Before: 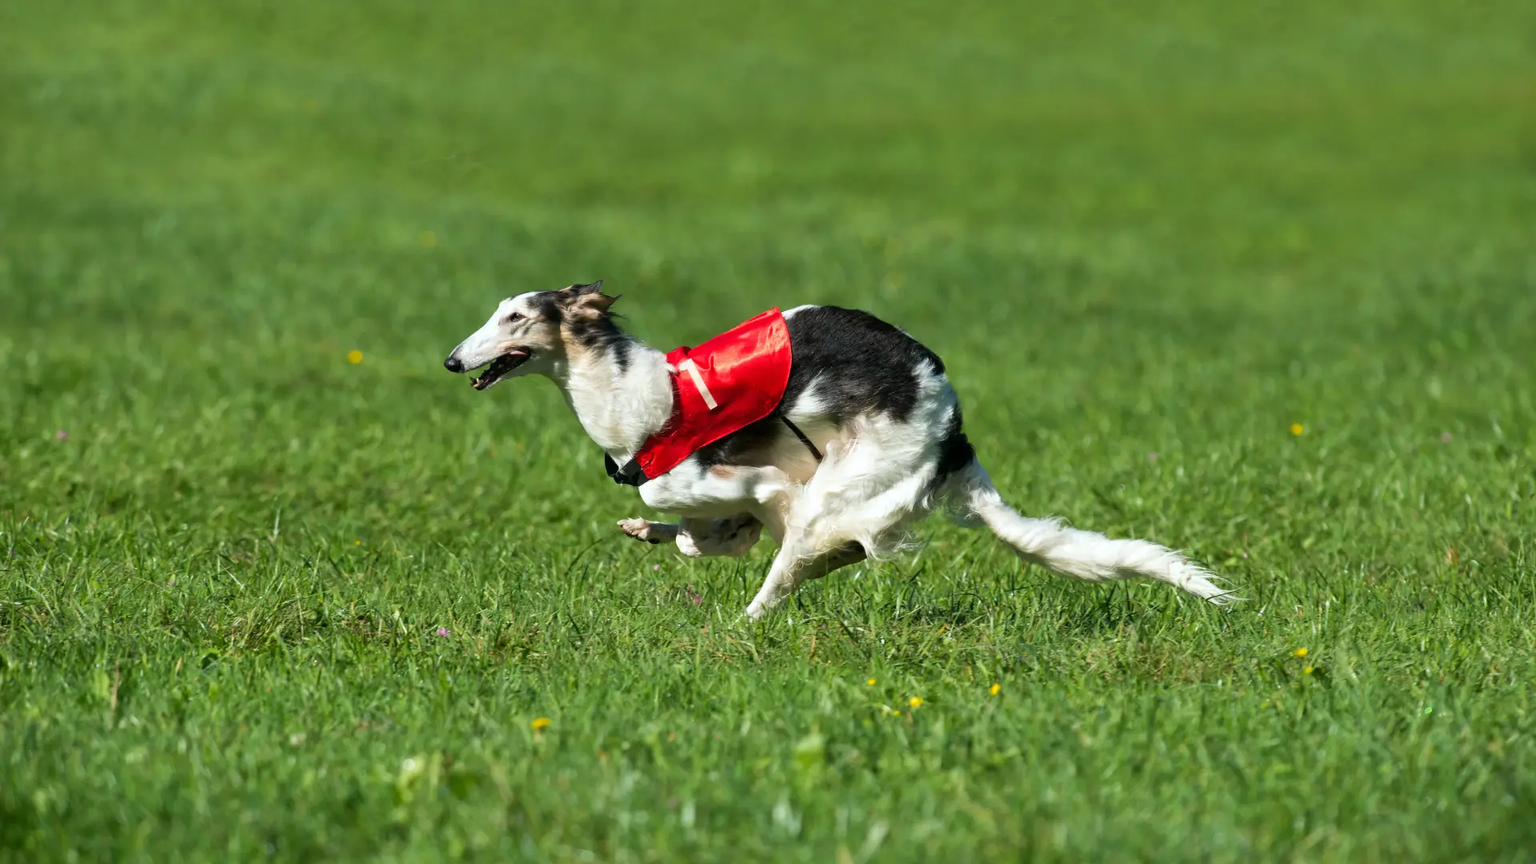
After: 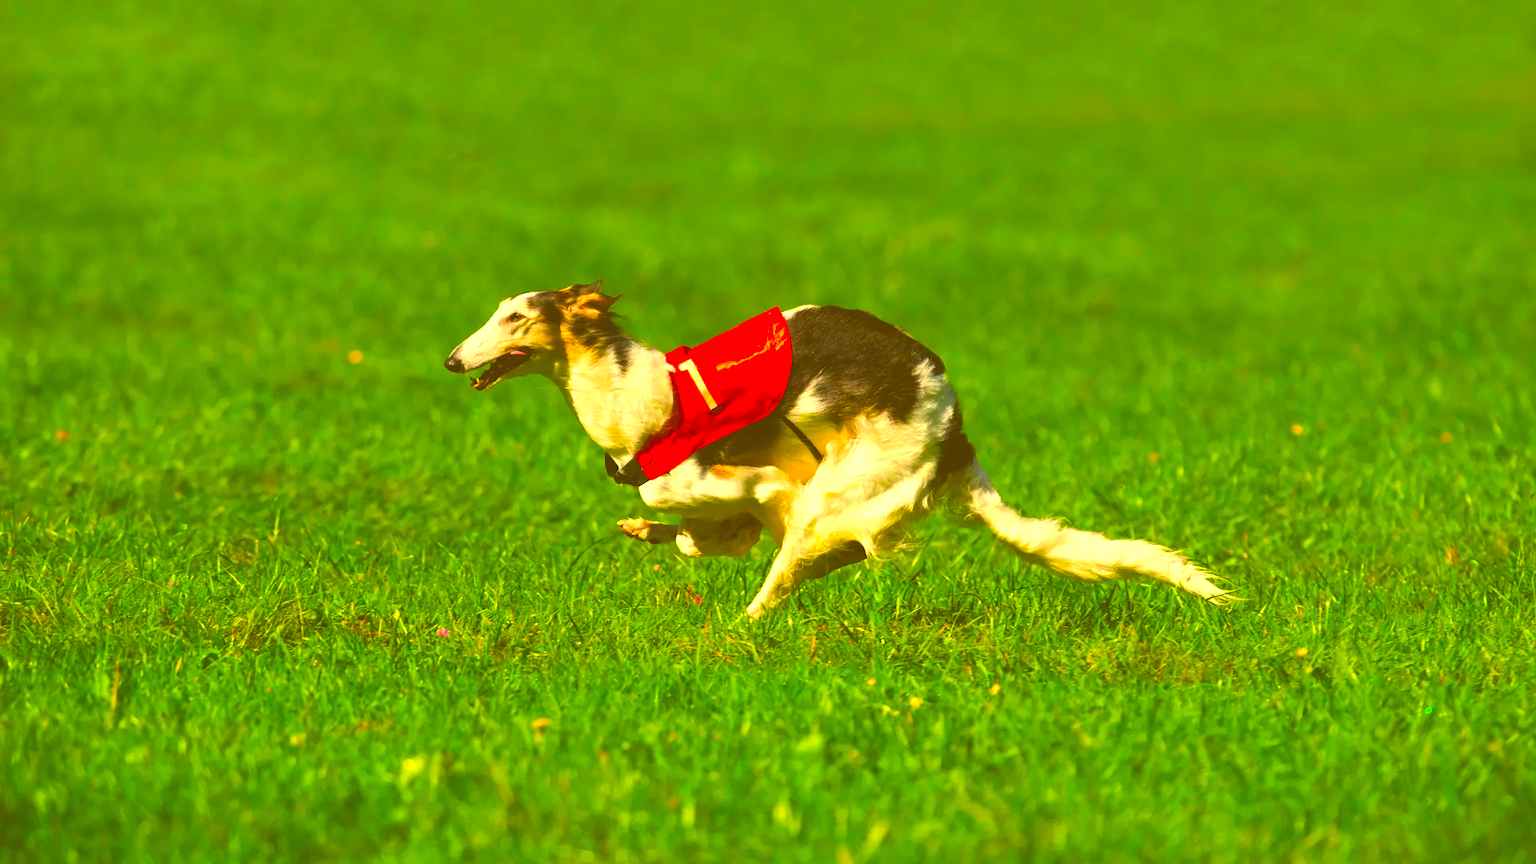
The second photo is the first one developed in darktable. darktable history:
color balance rgb: perceptual saturation grading › global saturation 36%, perceptual brilliance grading › global brilliance 10%, global vibrance 20%
color correction: highlights a* 10.44, highlights b* 30.04, shadows a* 2.73, shadows b* 17.51, saturation 1.72
exposure: black level correction -0.041, exposure 0.064 EV, compensate highlight preservation false
